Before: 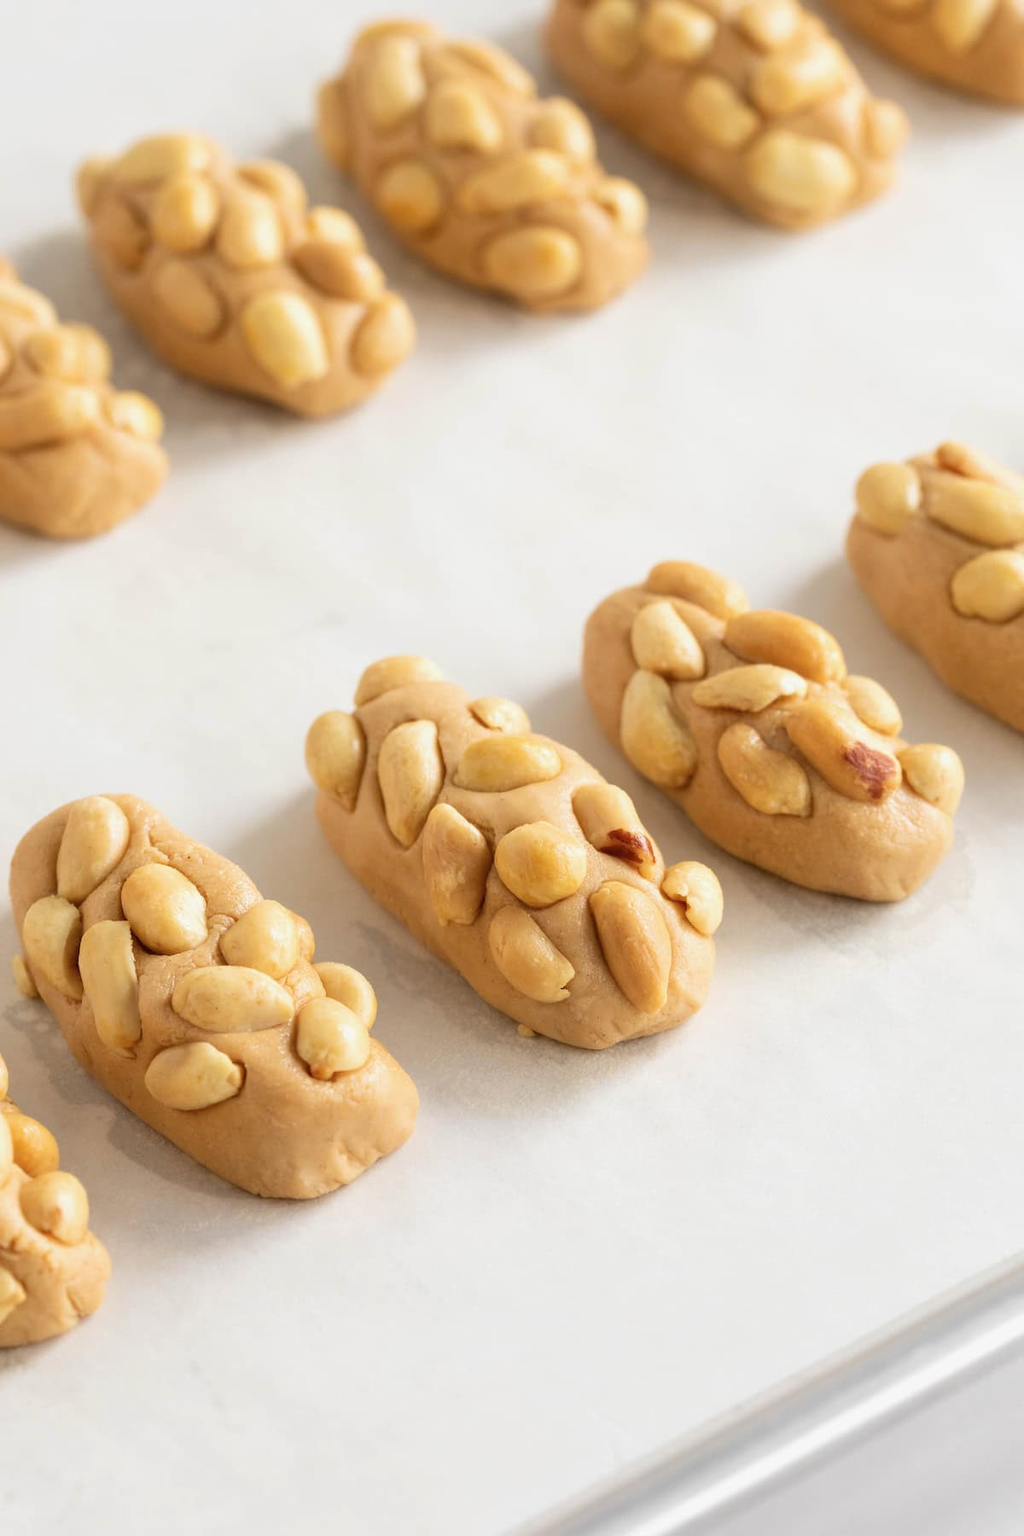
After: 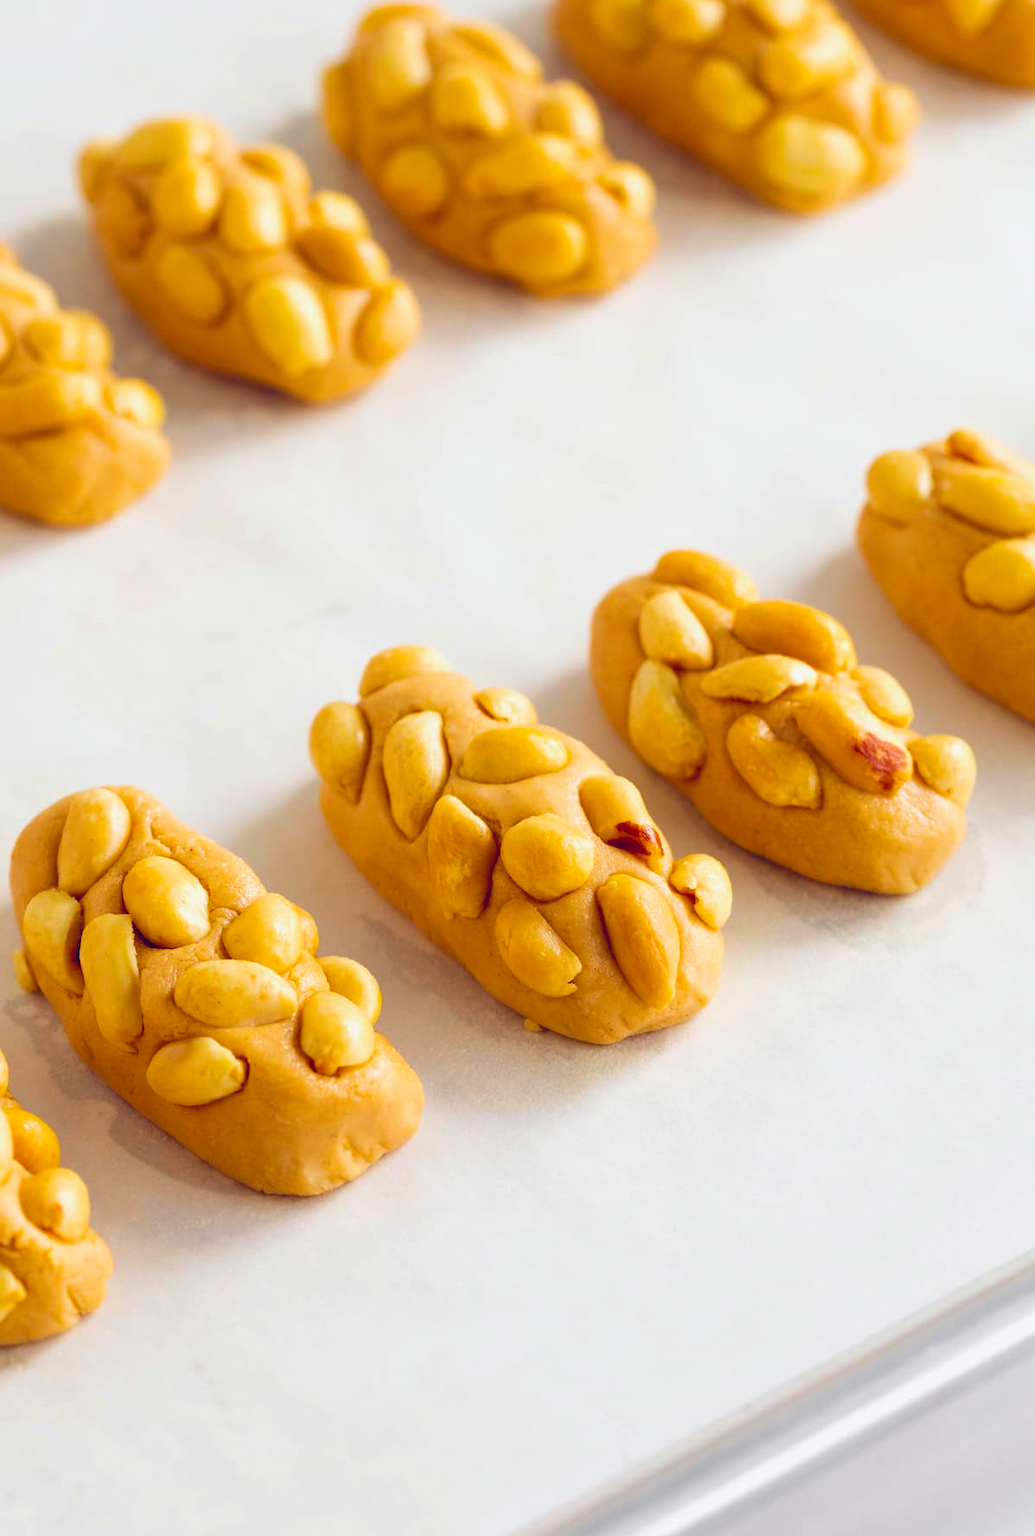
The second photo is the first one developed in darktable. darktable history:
color balance rgb: shadows lift › chroma 4.701%, shadows lift › hue 25.01°, global offset › luminance -0.288%, global offset › chroma 0.307%, global offset › hue 263.08°, linear chroma grading › shadows 10.431%, linear chroma grading › highlights 9.456%, linear chroma grading › global chroma 14.81%, linear chroma grading › mid-tones 14.718%, perceptual saturation grading › global saturation 25.702%, global vibrance 15.255%
crop: top 1.22%, right 0.025%
